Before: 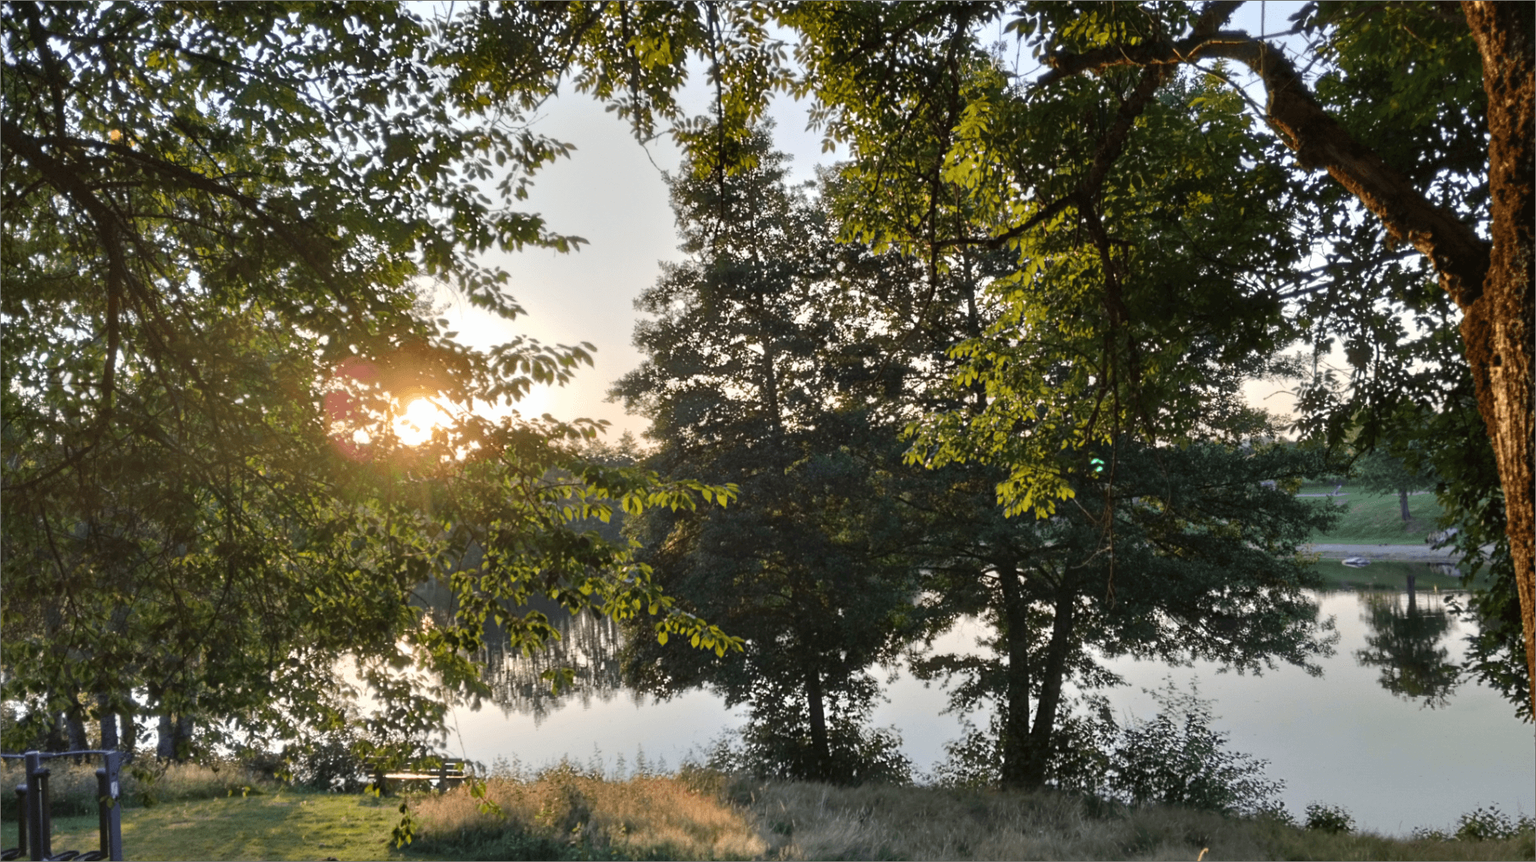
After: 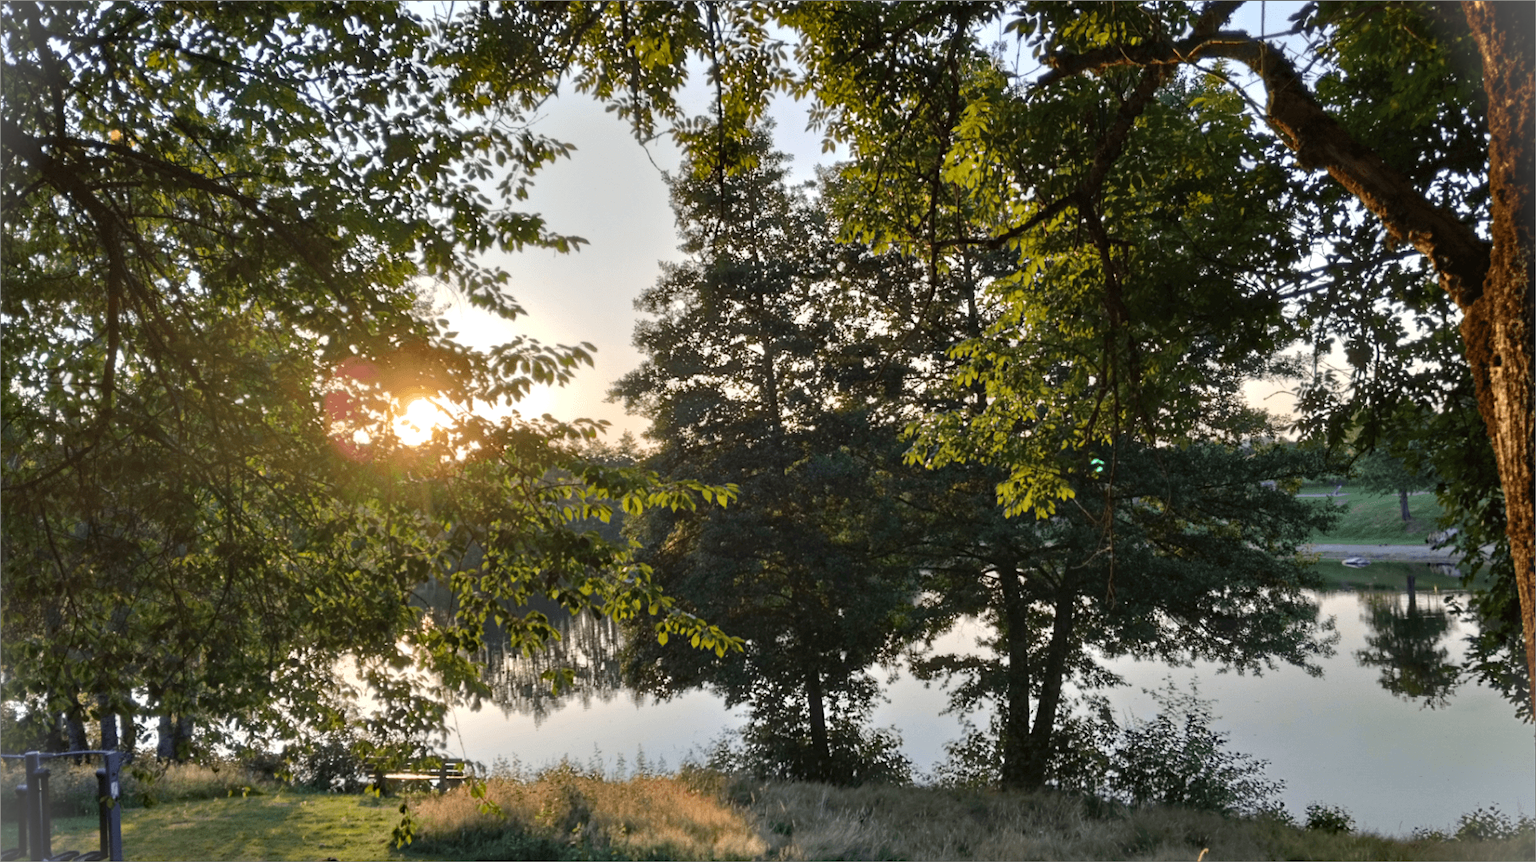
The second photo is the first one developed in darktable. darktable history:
vignetting: fall-off start 100%, brightness 0.3, saturation 0
haze removal: compatibility mode true, adaptive false
